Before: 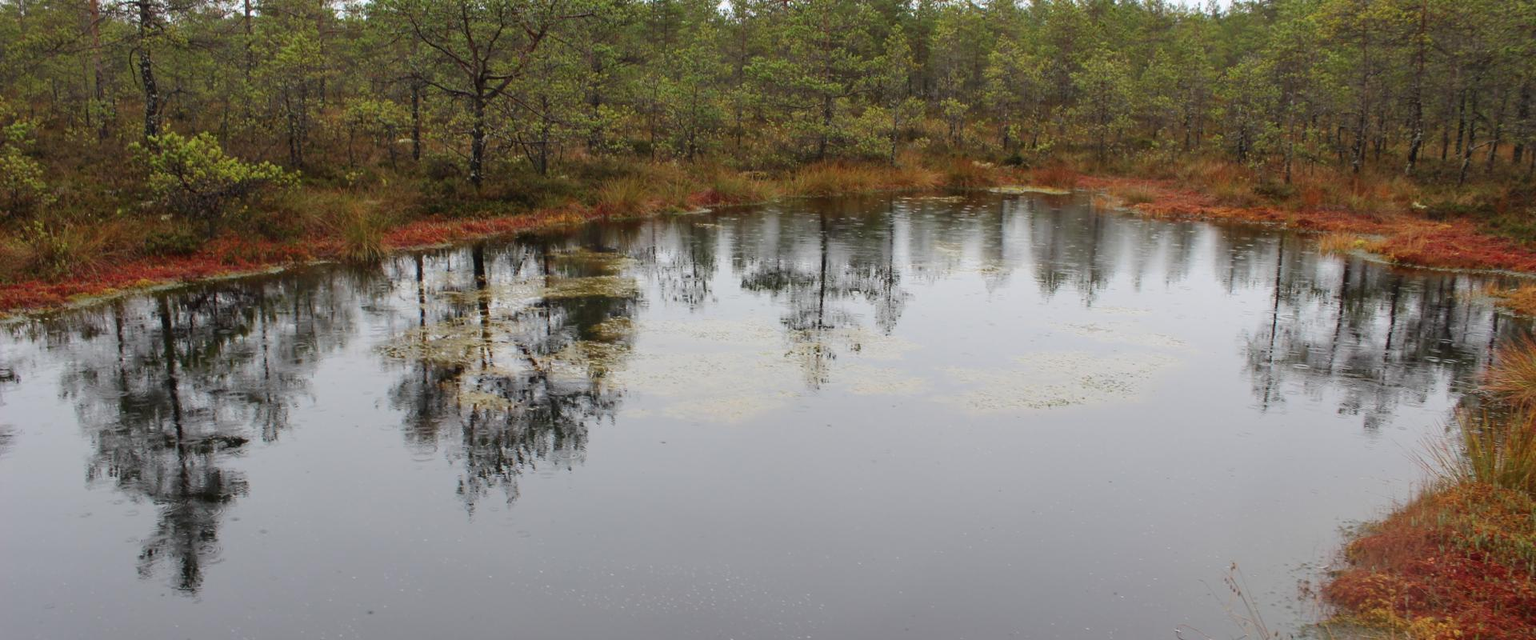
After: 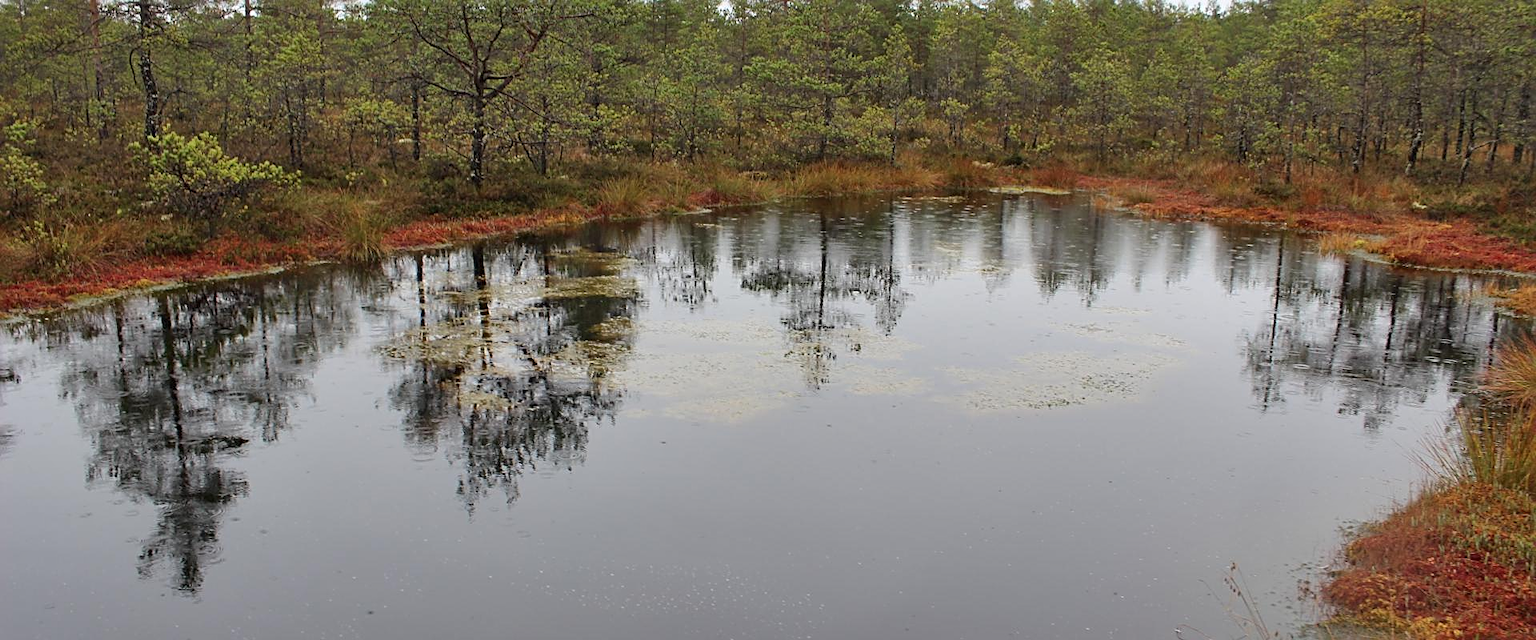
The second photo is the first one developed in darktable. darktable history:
sharpen: radius 2.531, amount 0.628
shadows and highlights: highlights color adjustment 0%, low approximation 0.01, soften with gaussian
